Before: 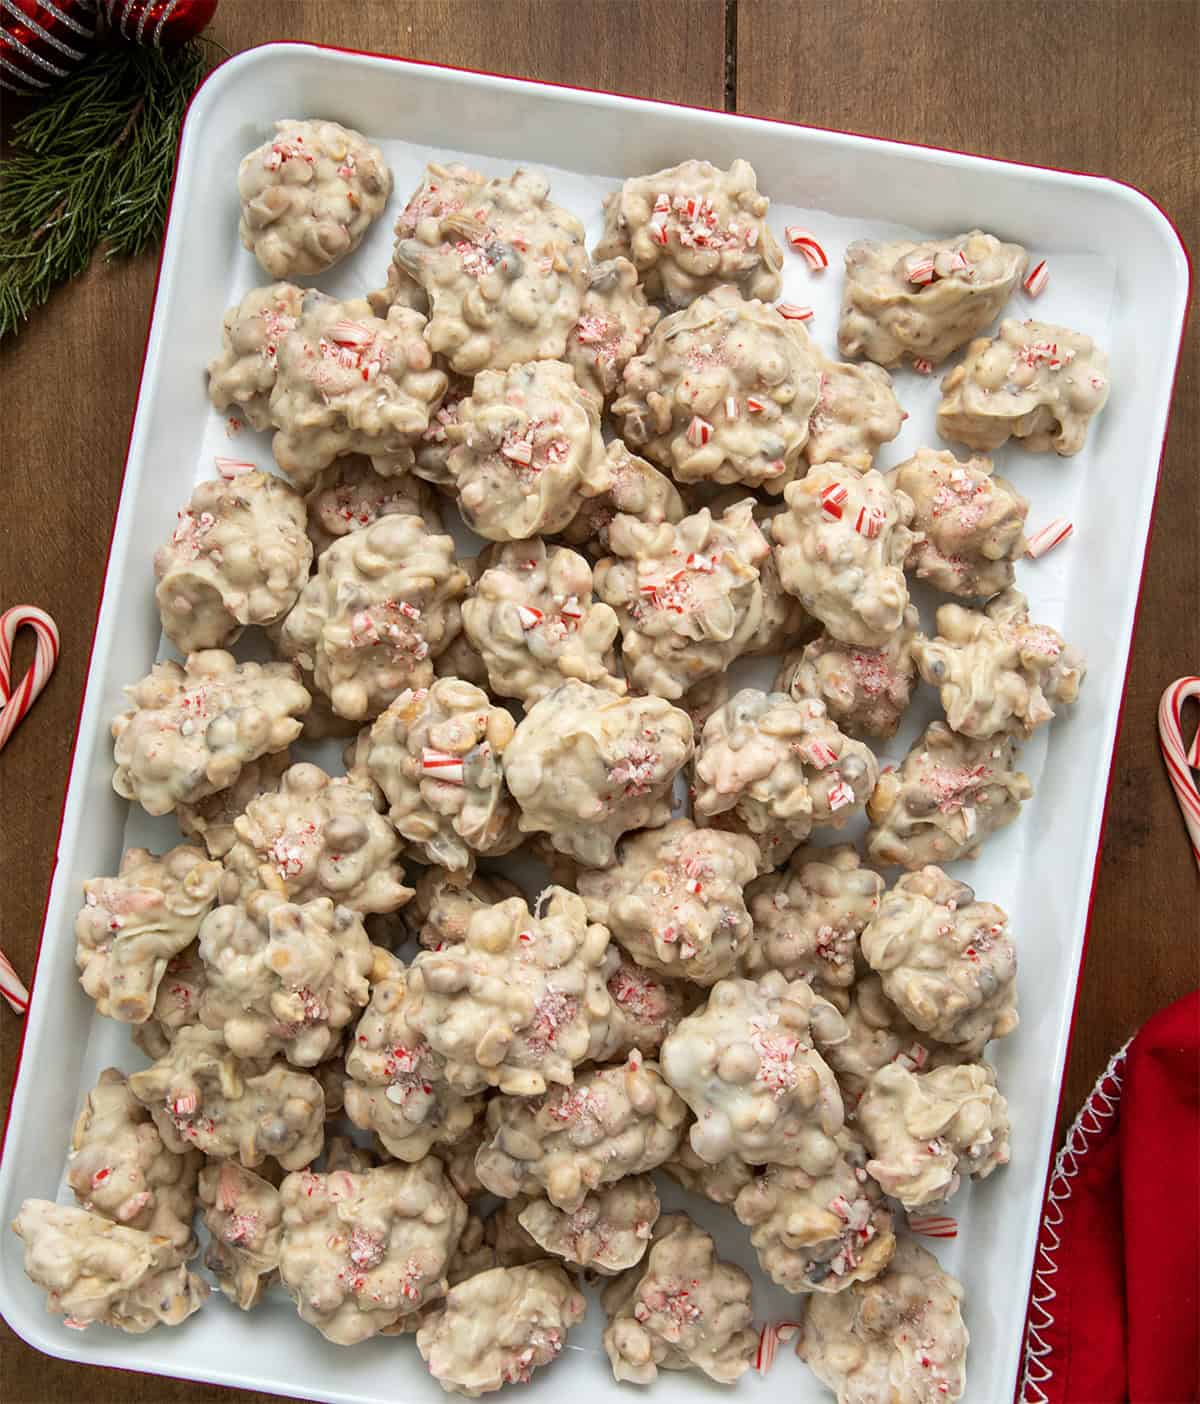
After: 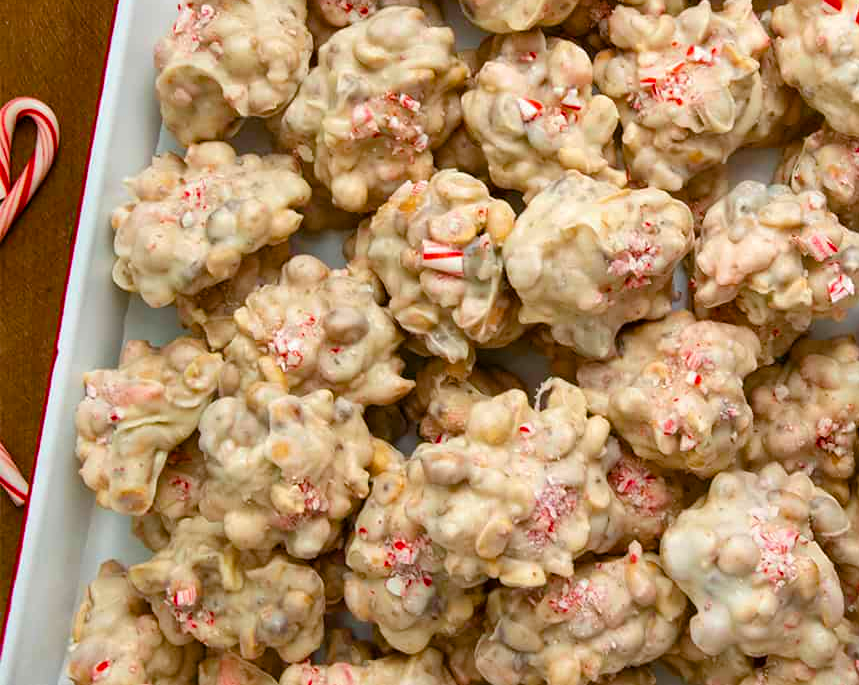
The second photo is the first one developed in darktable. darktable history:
tone equalizer: edges refinement/feathering 500, mask exposure compensation -1.57 EV, preserve details no
crop: top 36.194%, right 28.337%, bottom 14.811%
color balance rgb: perceptual saturation grading › global saturation 27.574%, perceptual saturation grading › highlights -25.179%, perceptual saturation grading › shadows 25.348%, global vibrance 20%
